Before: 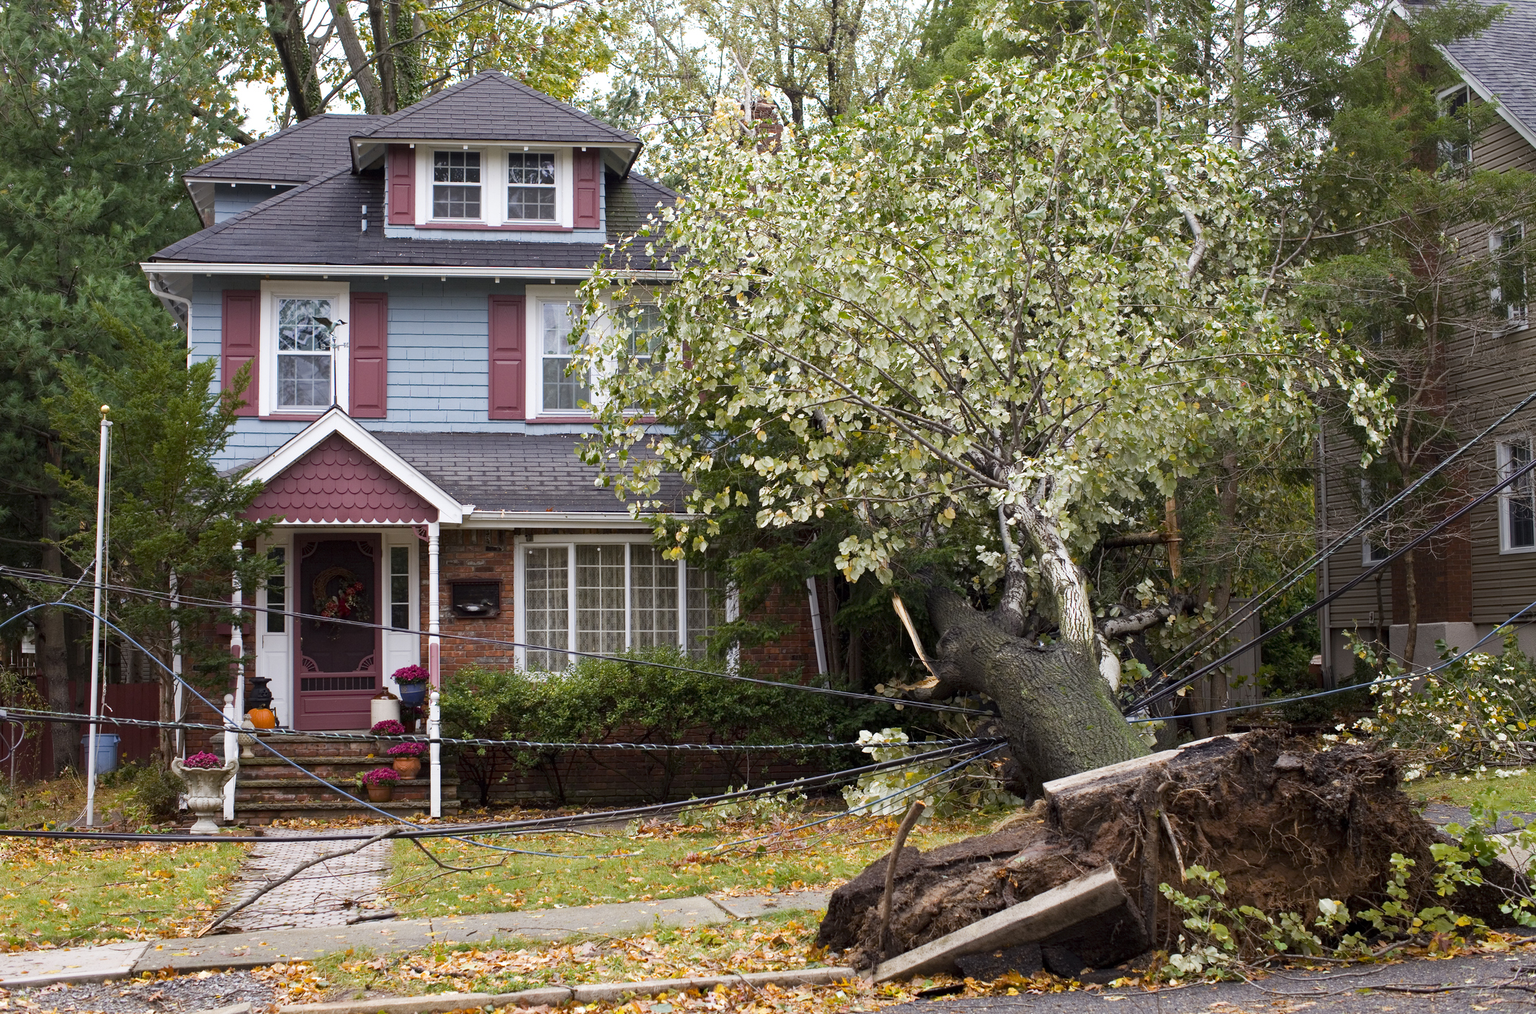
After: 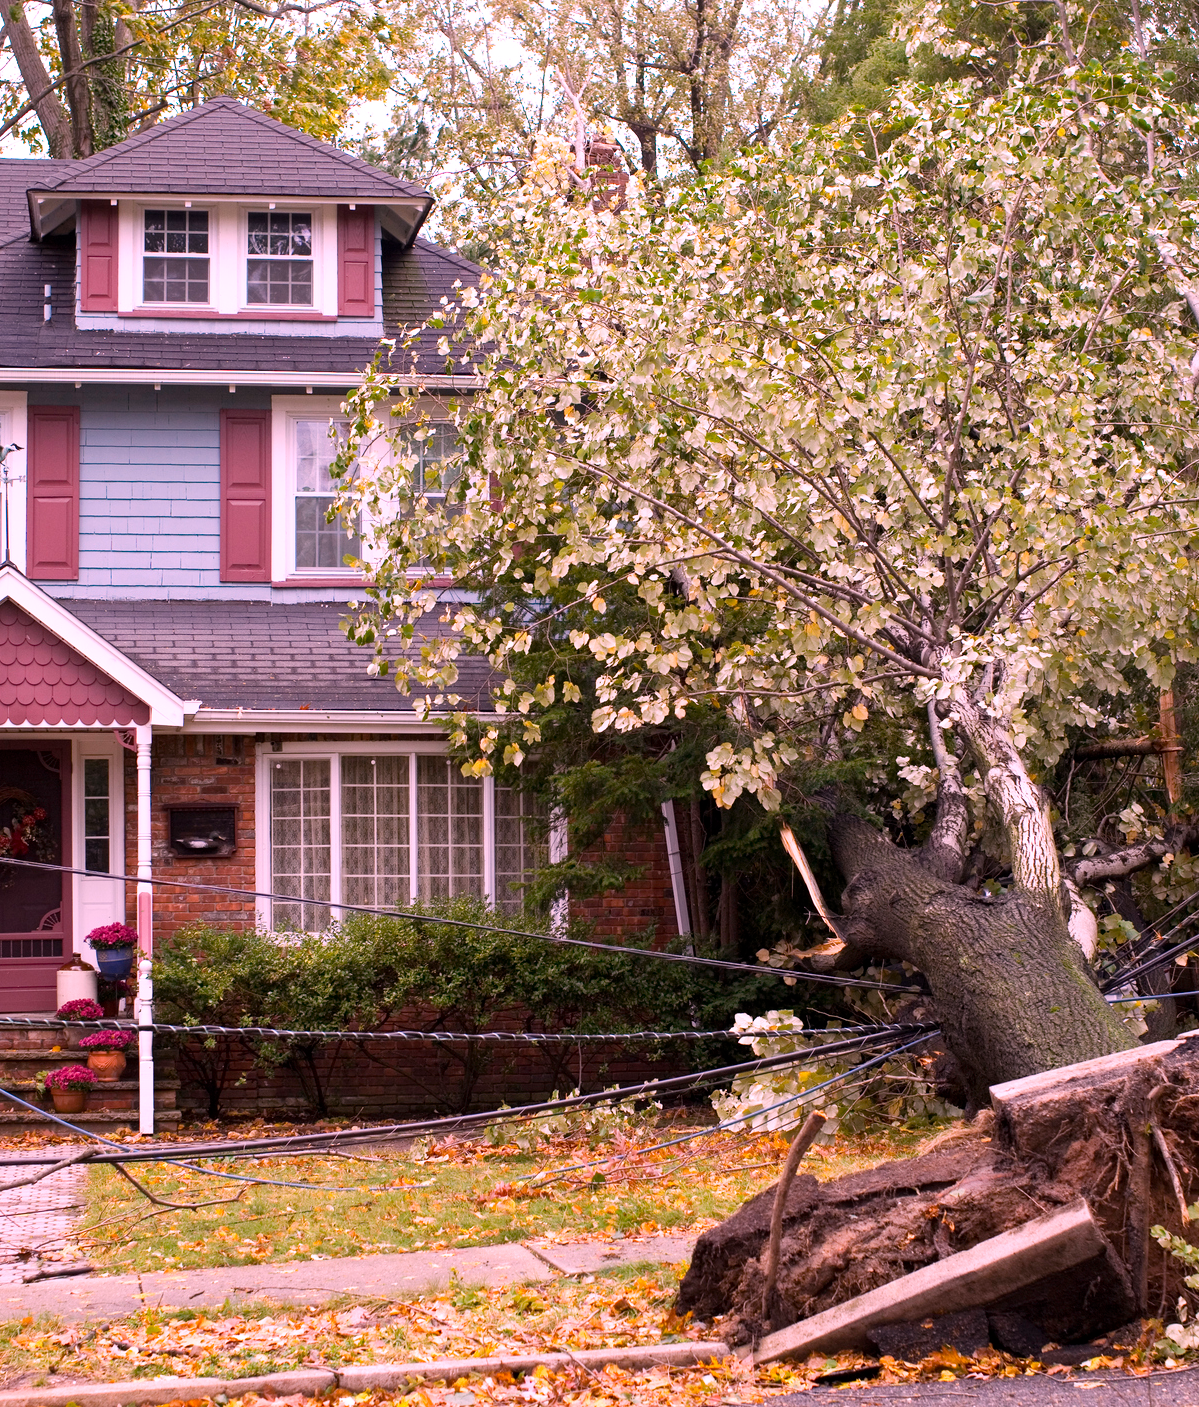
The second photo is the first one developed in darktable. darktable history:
crop: left 21.496%, right 22.254%
white balance: red 1.188, blue 1.11
